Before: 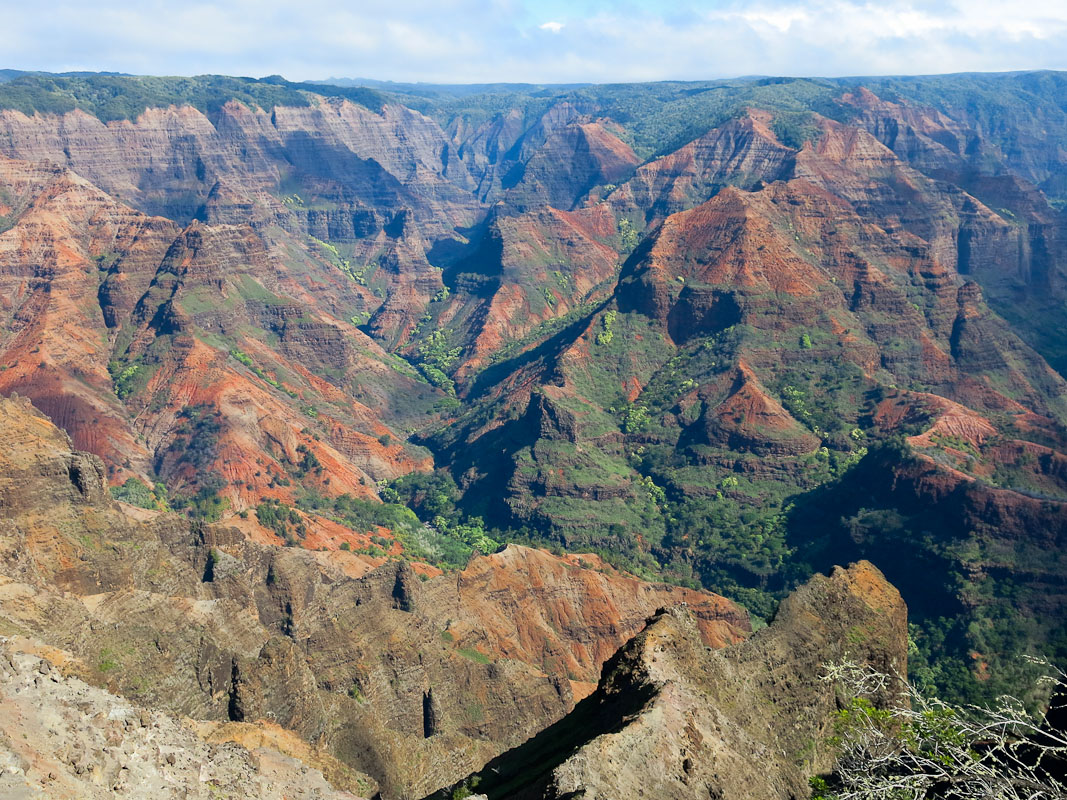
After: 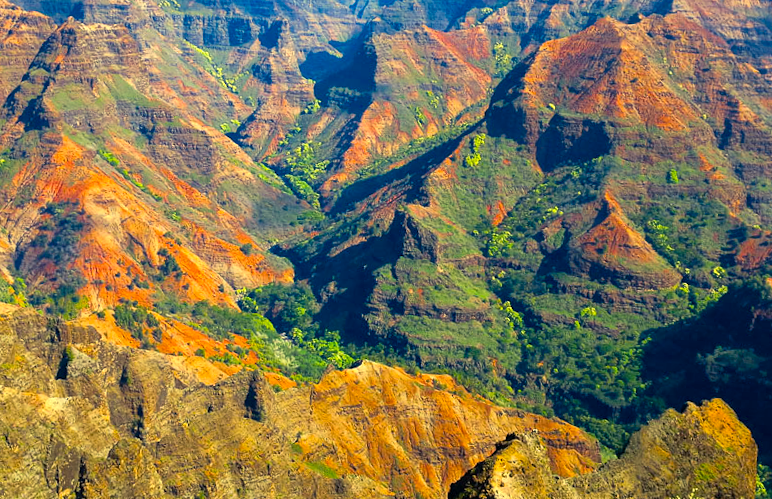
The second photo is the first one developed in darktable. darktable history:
color balance rgb: highlights gain › chroma 7.999%, highlights gain › hue 85.2°, perceptual saturation grading › global saturation 37.27%, perceptual saturation grading › shadows 34.572%, perceptual brilliance grading › global brilliance -5.725%, perceptual brilliance grading › highlights 25.07%, perceptual brilliance grading › mid-tones 7.044%, perceptual brilliance grading › shadows -4.802%, global vibrance 20%
crop and rotate: angle -3.55°, left 9.746%, top 20.565%, right 12.066%, bottom 12.024%
